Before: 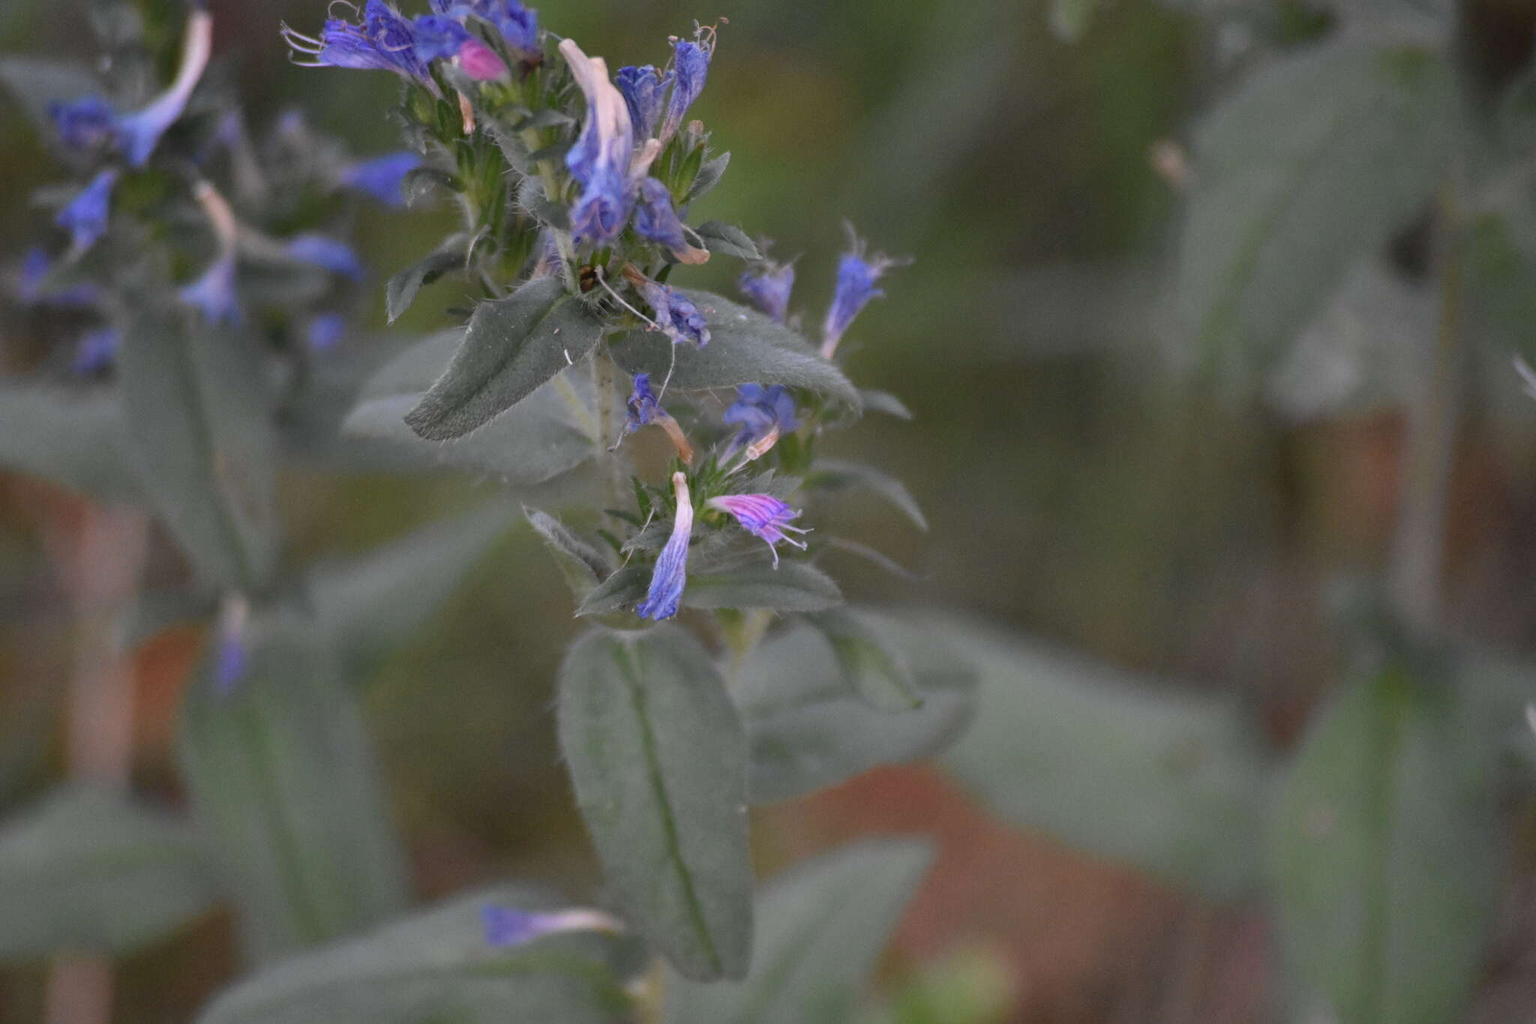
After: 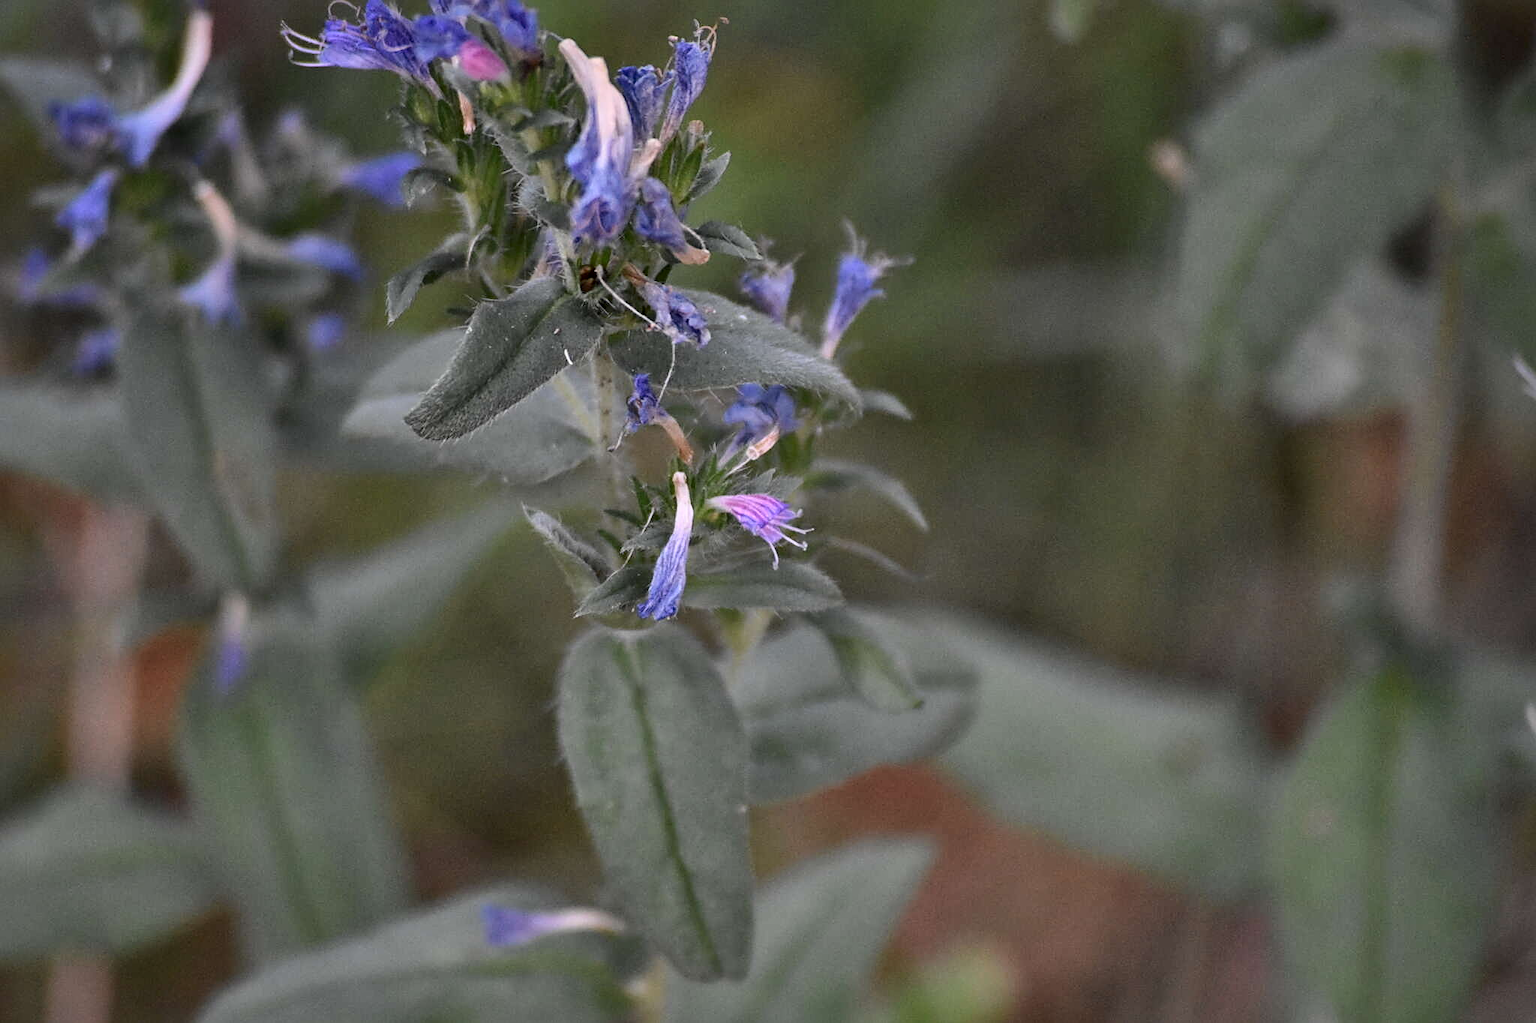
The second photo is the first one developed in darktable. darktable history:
sharpen: on, module defaults
local contrast: mode bilateral grid, contrast 24, coarseness 61, detail 152%, midtone range 0.2
